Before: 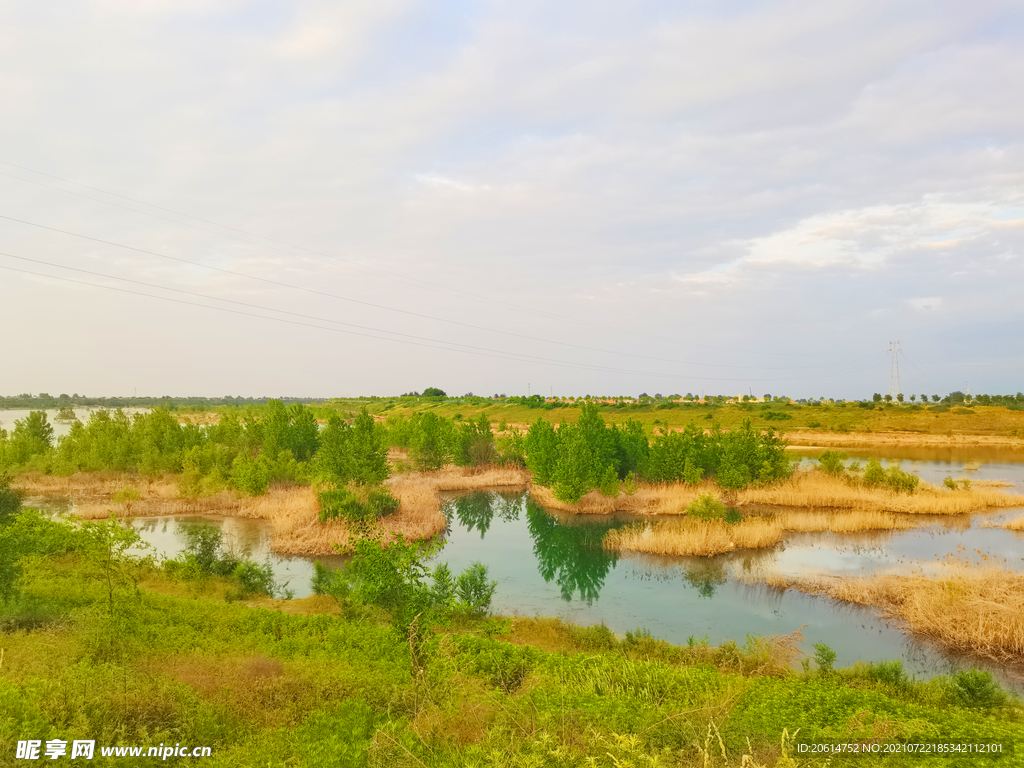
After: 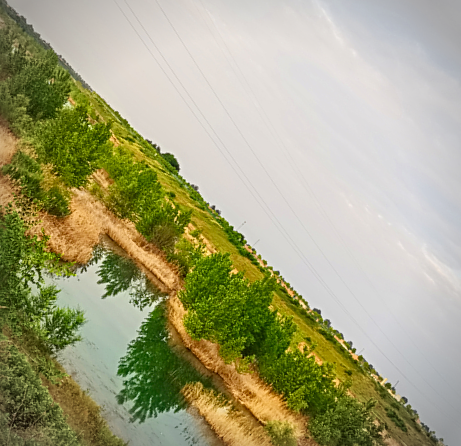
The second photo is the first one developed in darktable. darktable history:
sharpen: radius 3.12
crop and rotate: angle -45.1°, top 16.248%, right 0.873%, bottom 11.754%
vignetting: unbound false
local contrast: on, module defaults
tone curve: curves: ch0 [(0, 0) (0.003, 0.002) (0.011, 0.009) (0.025, 0.022) (0.044, 0.041) (0.069, 0.059) (0.1, 0.082) (0.136, 0.106) (0.177, 0.138) (0.224, 0.179) (0.277, 0.226) (0.335, 0.28) (0.399, 0.342) (0.468, 0.413) (0.543, 0.493) (0.623, 0.591) (0.709, 0.699) (0.801, 0.804) (0.898, 0.899) (1, 1)], color space Lab, independent channels, preserve colors none
